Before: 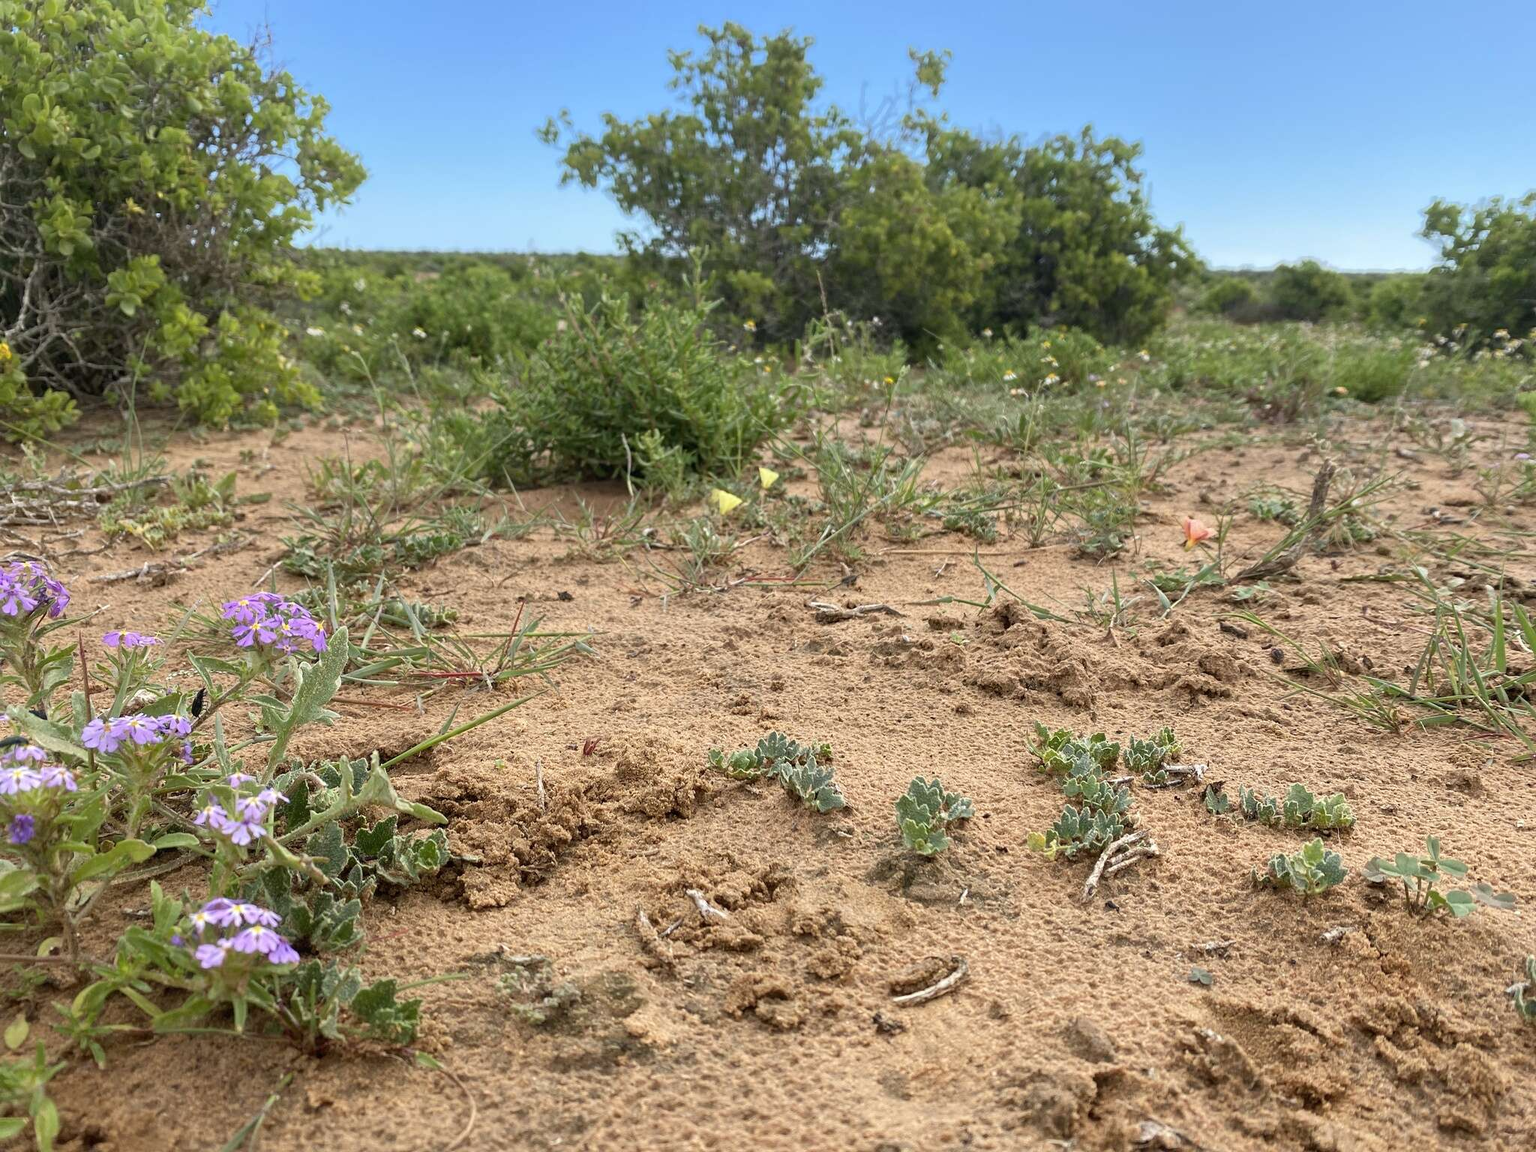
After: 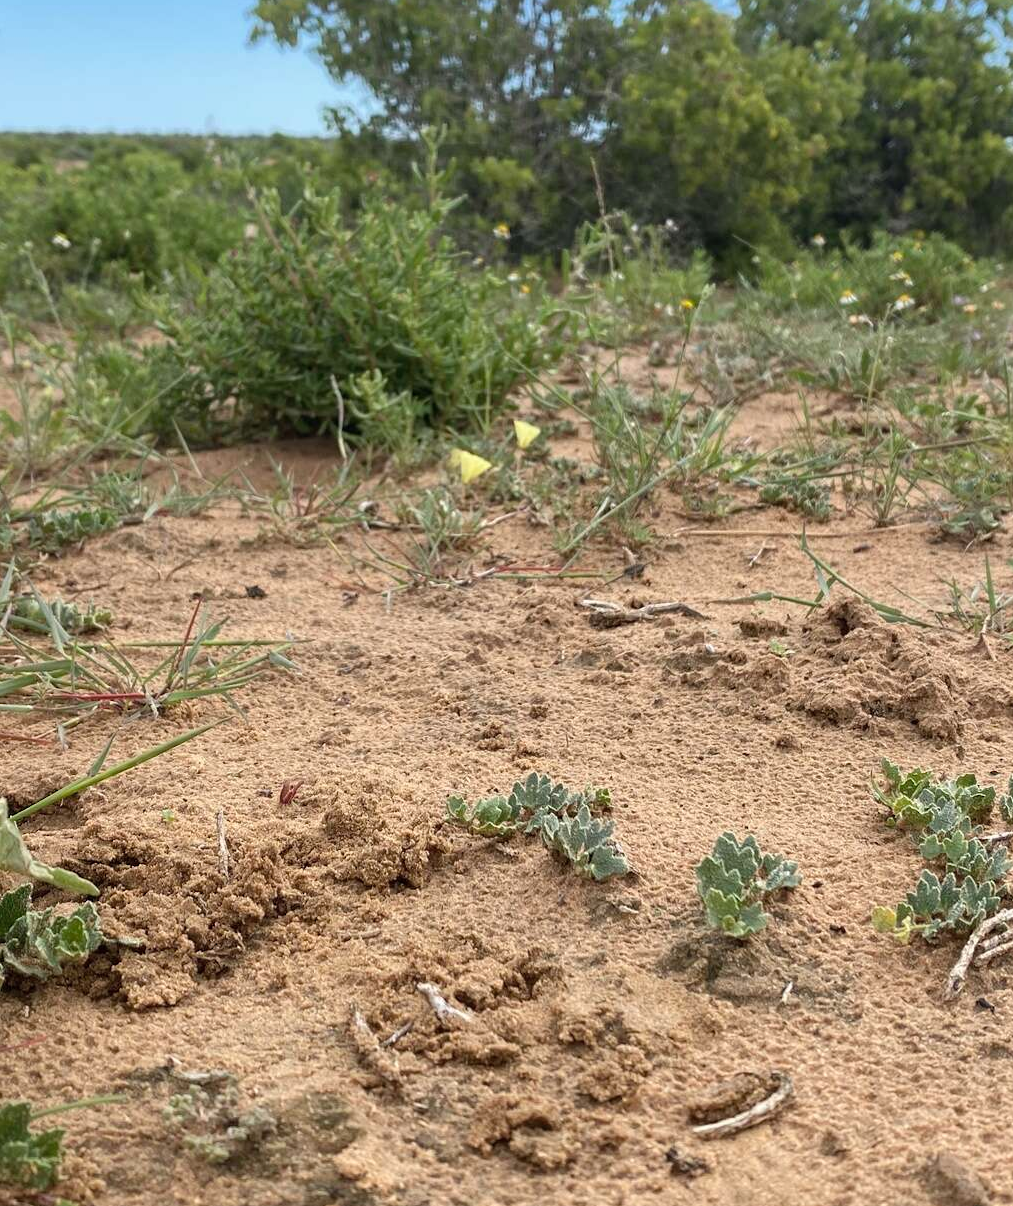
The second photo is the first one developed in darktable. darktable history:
color correction: saturation 0.85
crop and rotate: angle 0.02°, left 24.353%, top 13.219%, right 26.156%, bottom 8.224%
